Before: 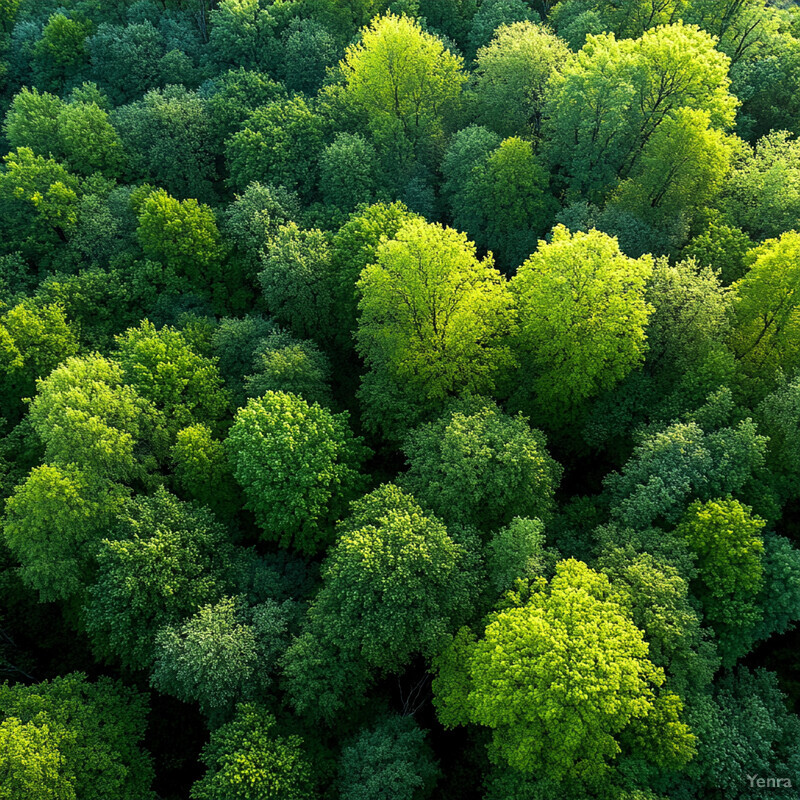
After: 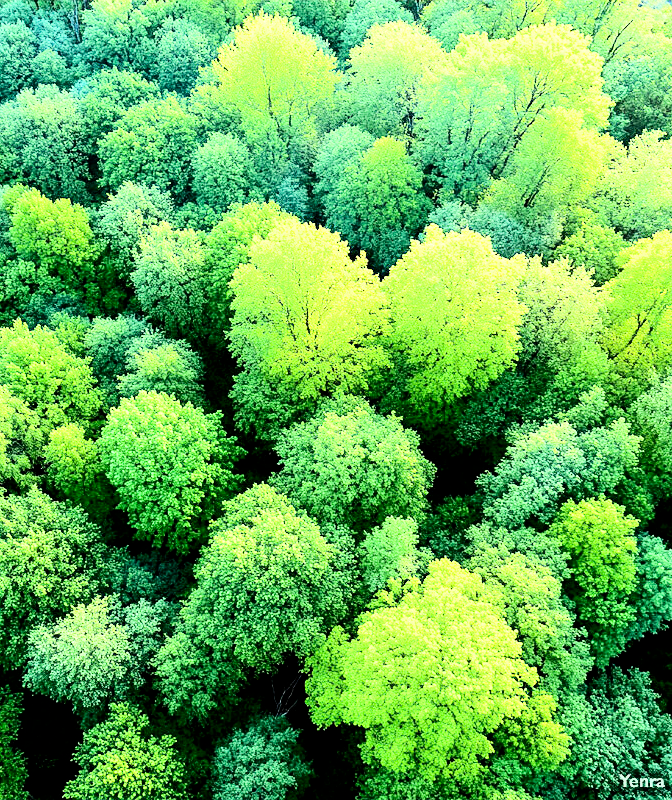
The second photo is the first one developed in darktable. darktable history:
contrast brightness saturation: contrast 0.395, brightness 0.096, saturation 0.214
exposure: black level correction 0.001, exposure 2.645 EV, compensate exposure bias true, compensate highlight preservation false
crop: left 15.899%
filmic rgb: black relative exposure -4.26 EV, white relative exposure 5.13 EV, hardness 2.09, contrast 1.17
